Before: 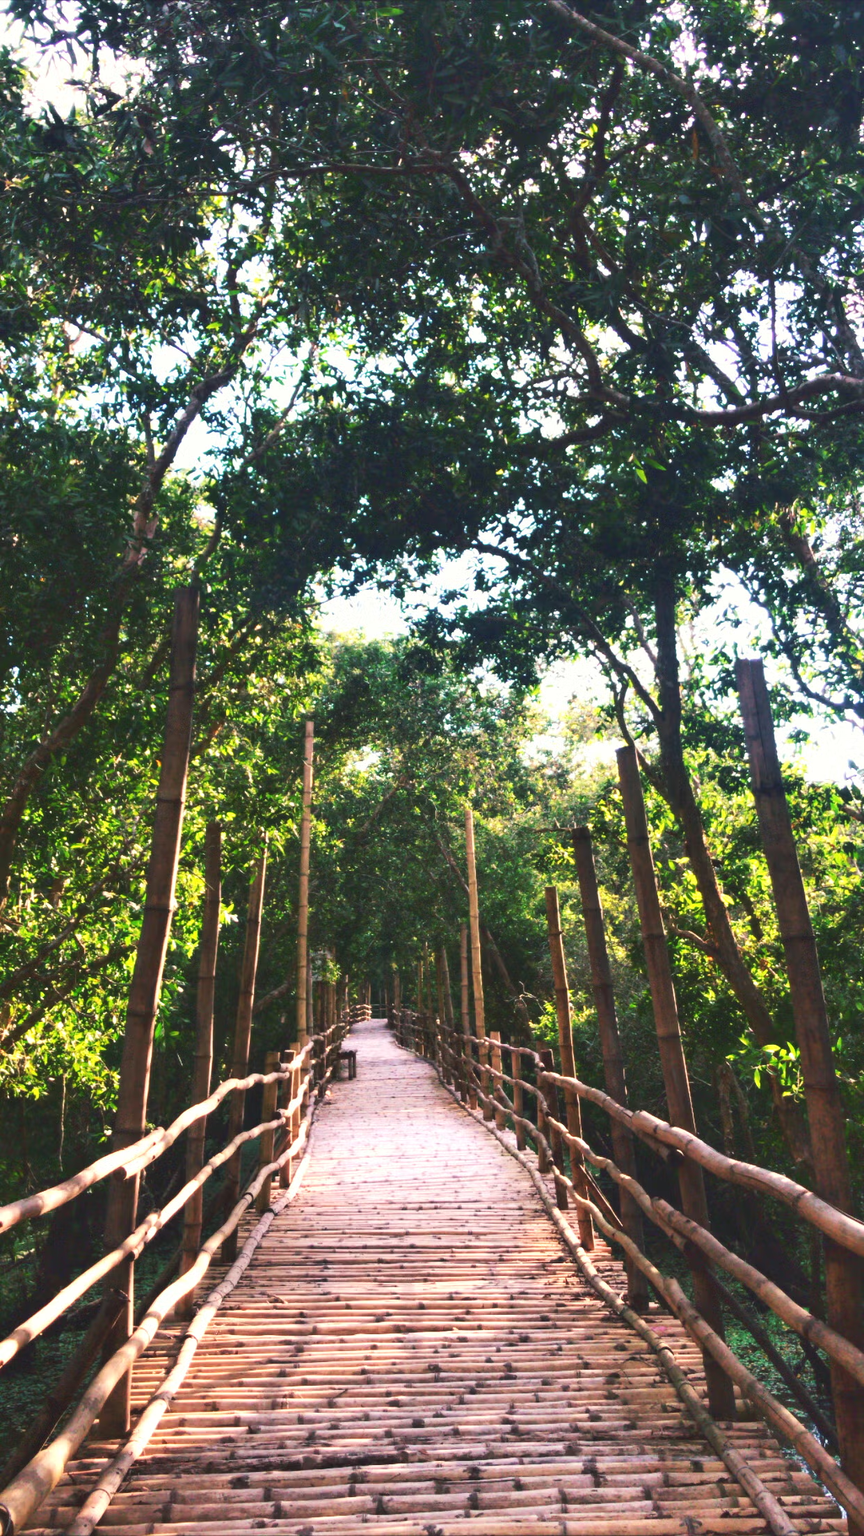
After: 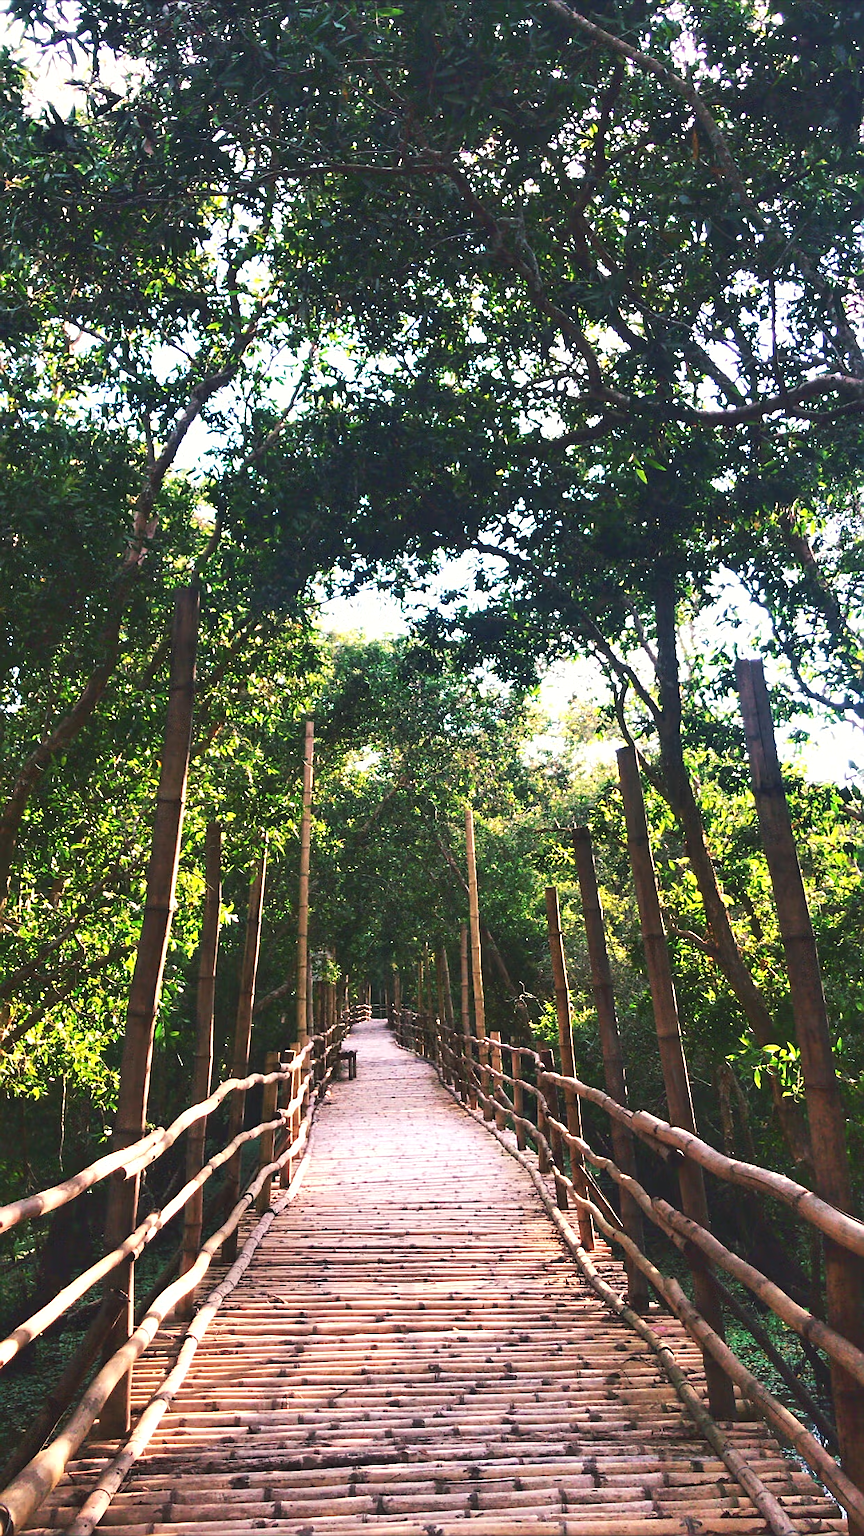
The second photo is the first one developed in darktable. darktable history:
exposure: exposure 0.025 EV, compensate exposure bias true, compensate highlight preservation false
sharpen: radius 1.374, amount 1.249, threshold 0.693
